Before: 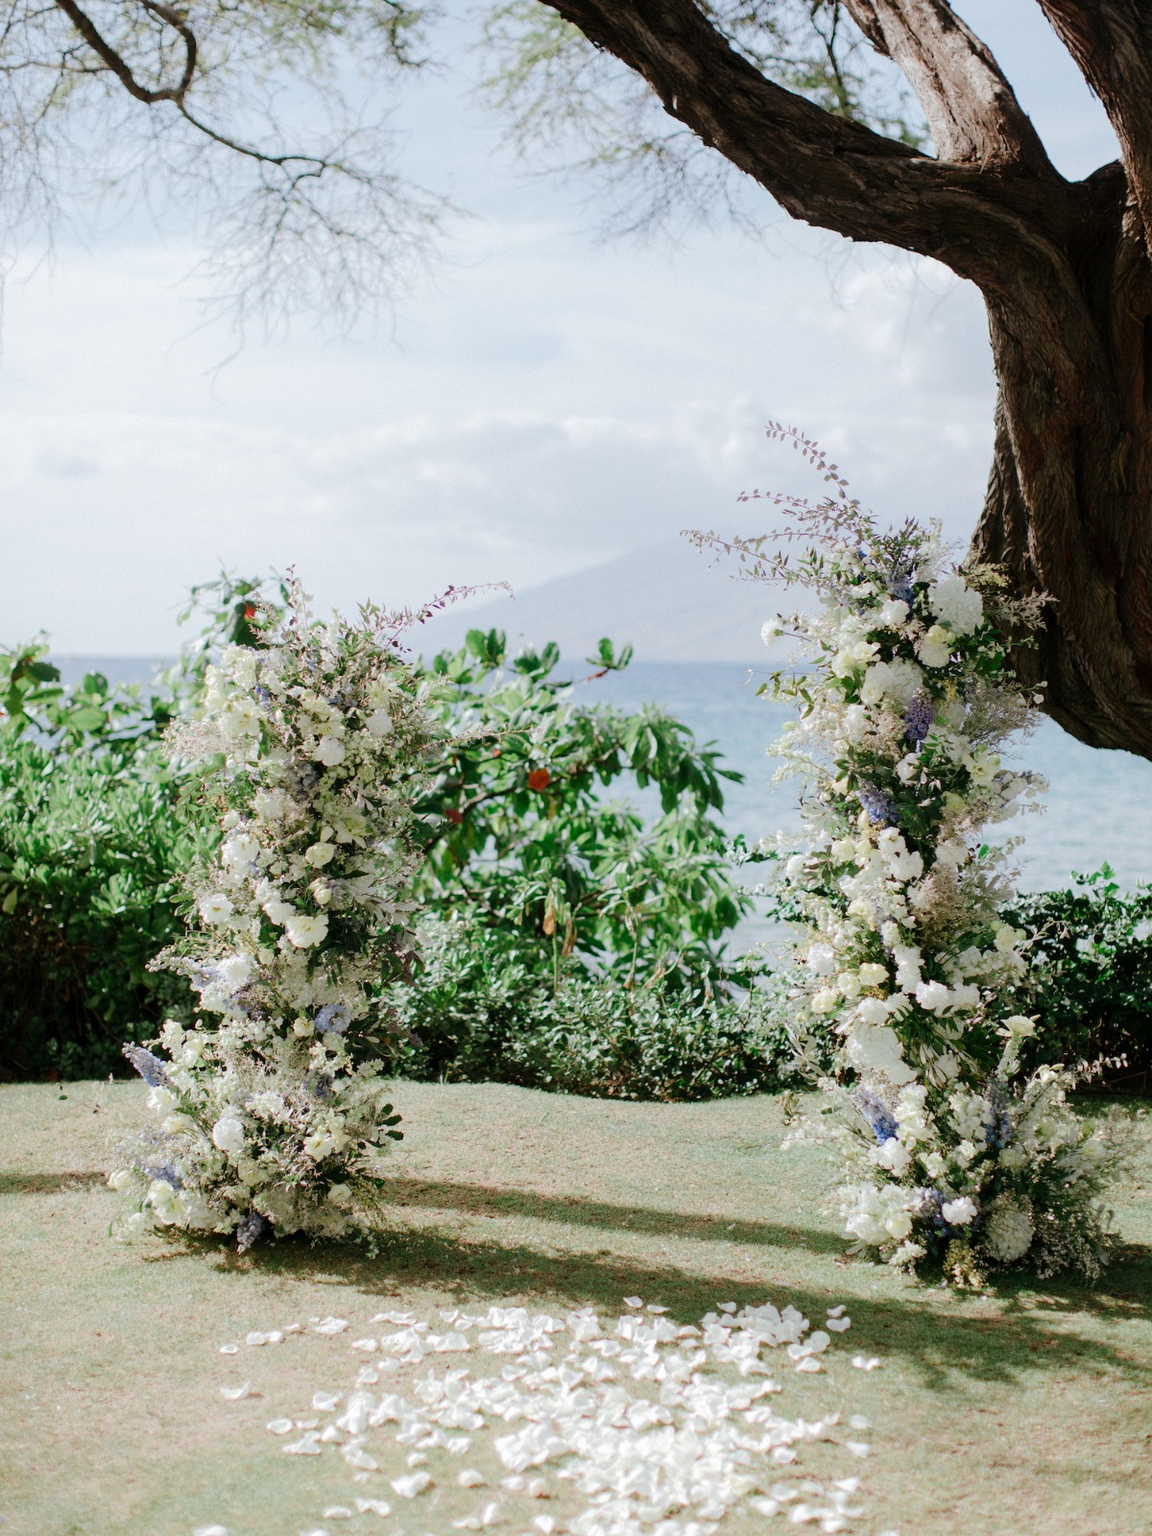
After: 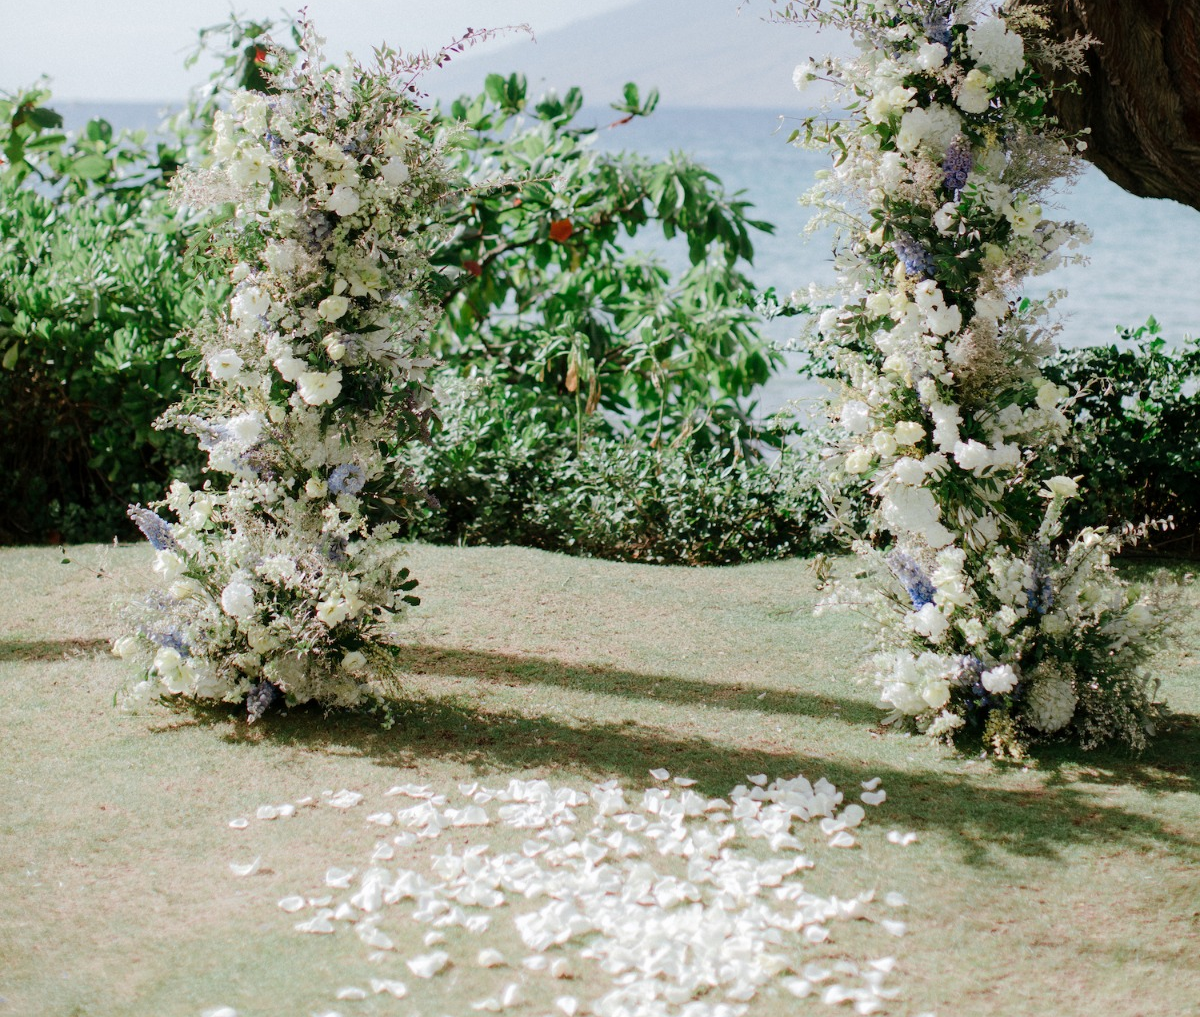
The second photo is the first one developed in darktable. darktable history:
crop and rotate: top 36.435%
white balance: emerald 1
